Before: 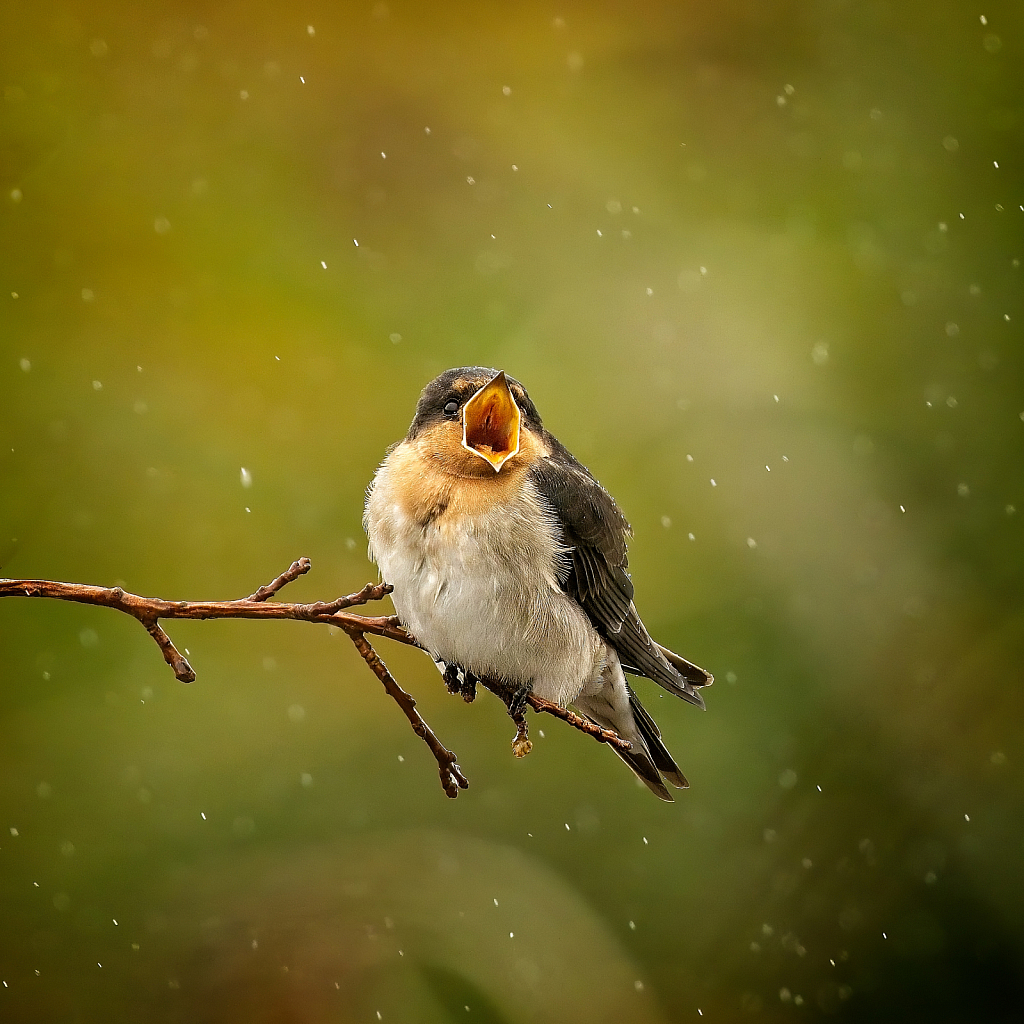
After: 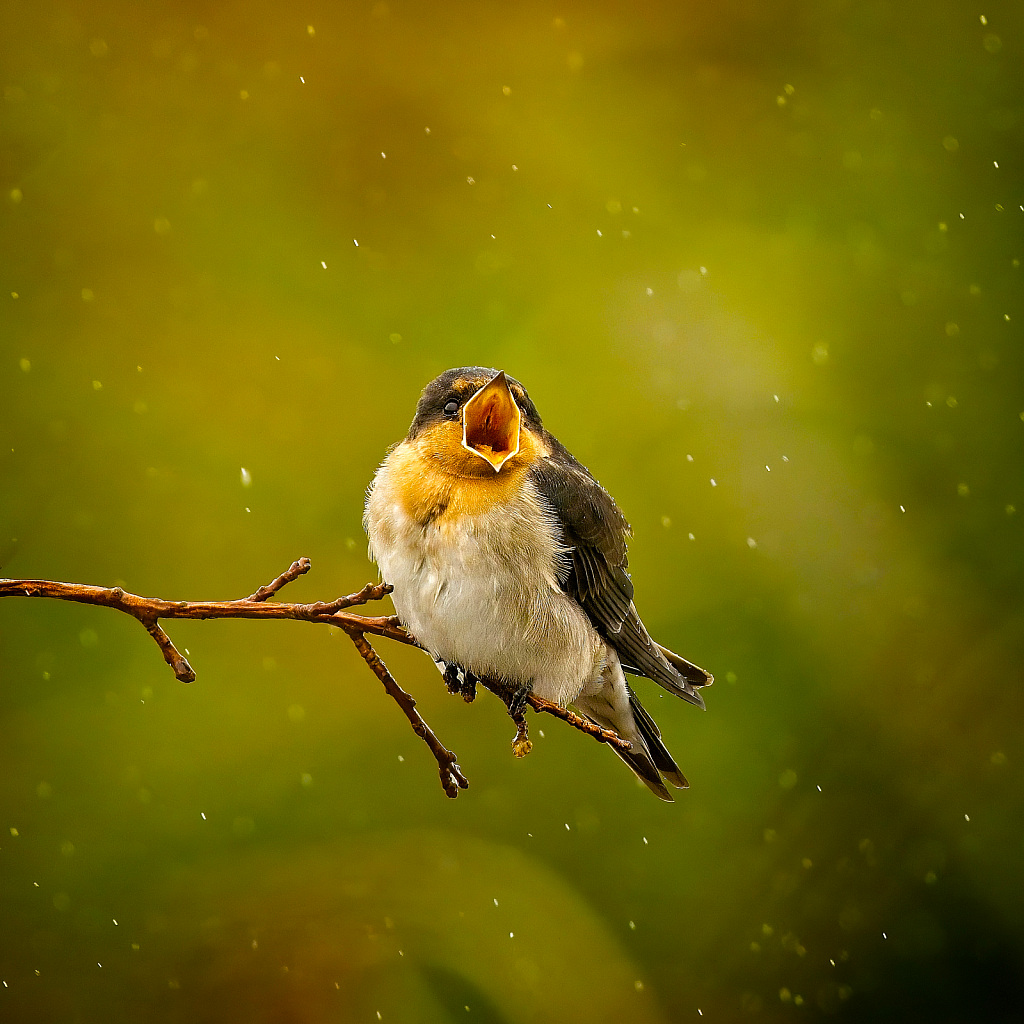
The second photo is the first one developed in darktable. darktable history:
color balance rgb: linear chroma grading › global chroma 14.792%, perceptual saturation grading › global saturation 25.296%
